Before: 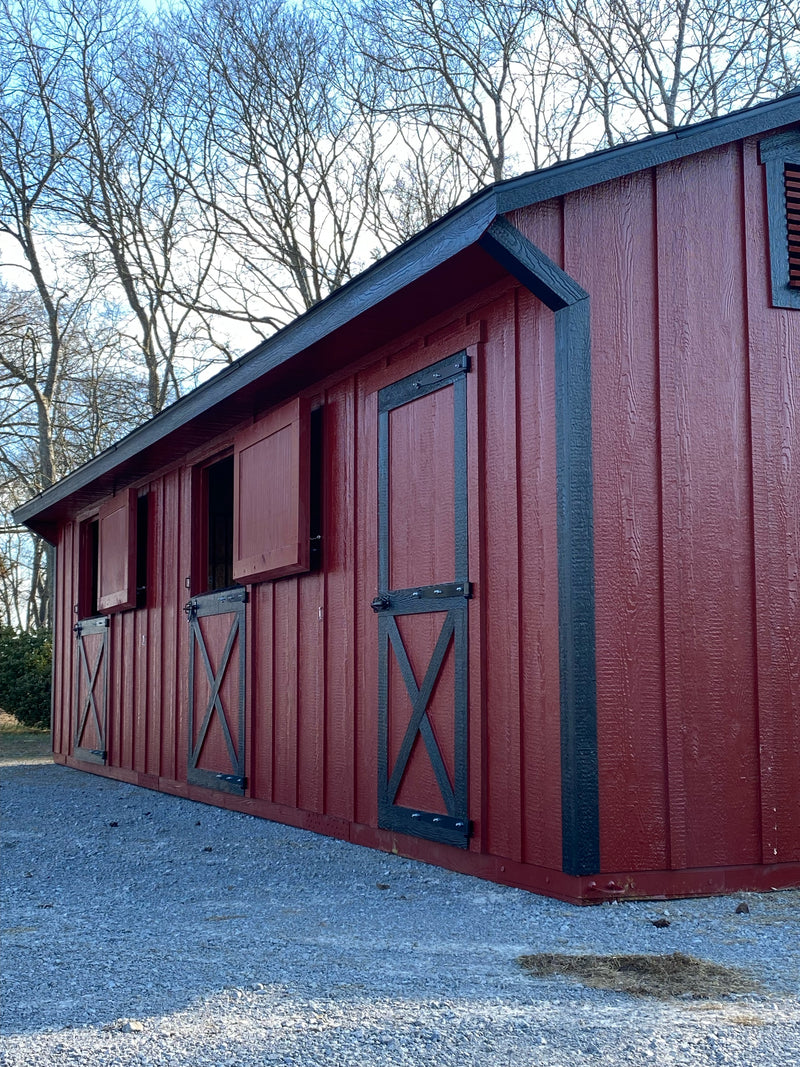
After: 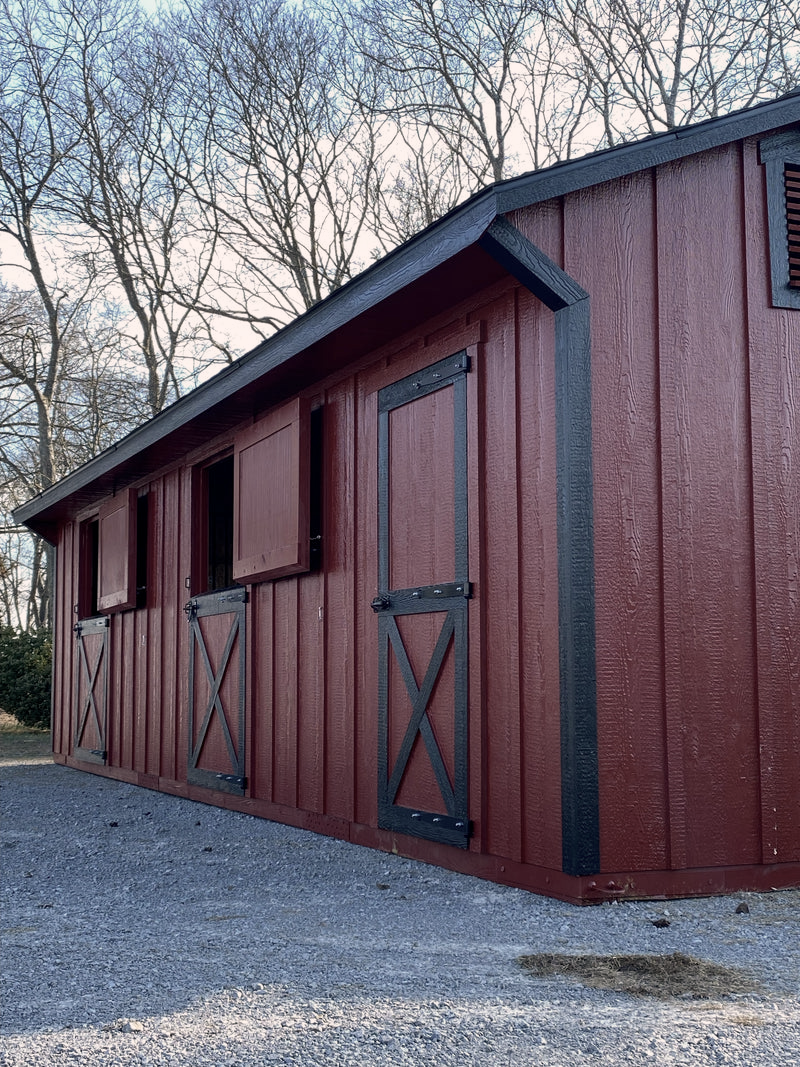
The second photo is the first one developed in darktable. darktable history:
exposure: black level correction 0.001, exposure -0.125 EV, compensate exposure bias true, compensate highlight preservation false
color correction: highlights a* 5.59, highlights b* 5.24, saturation 0.68
